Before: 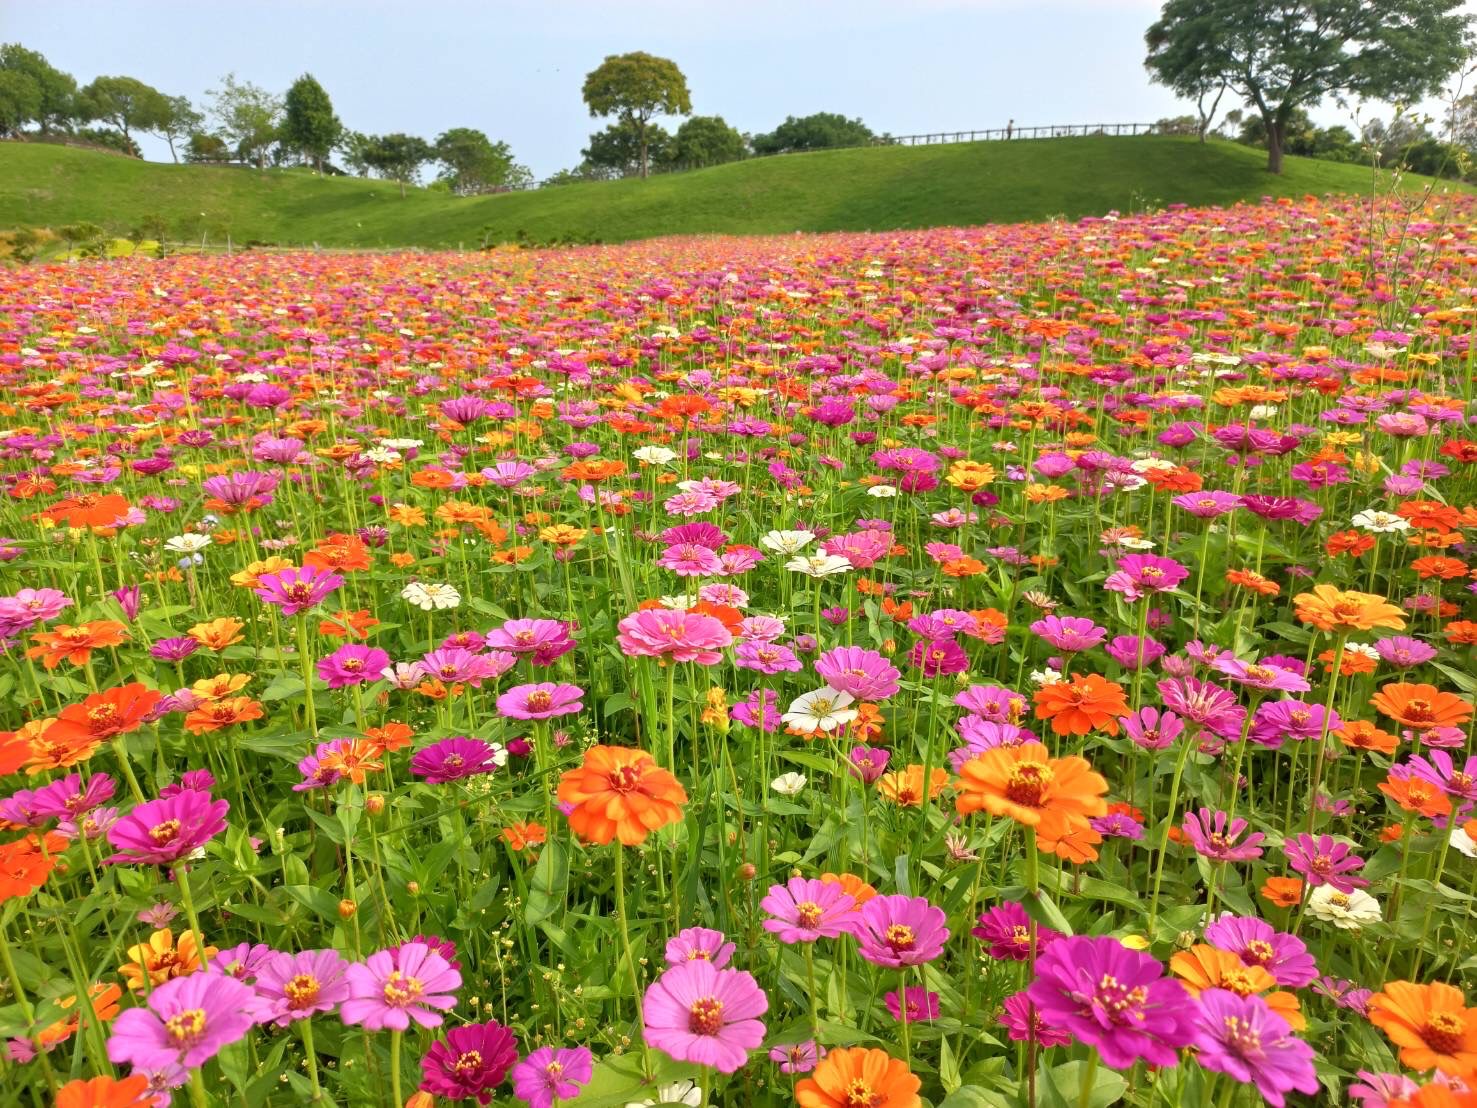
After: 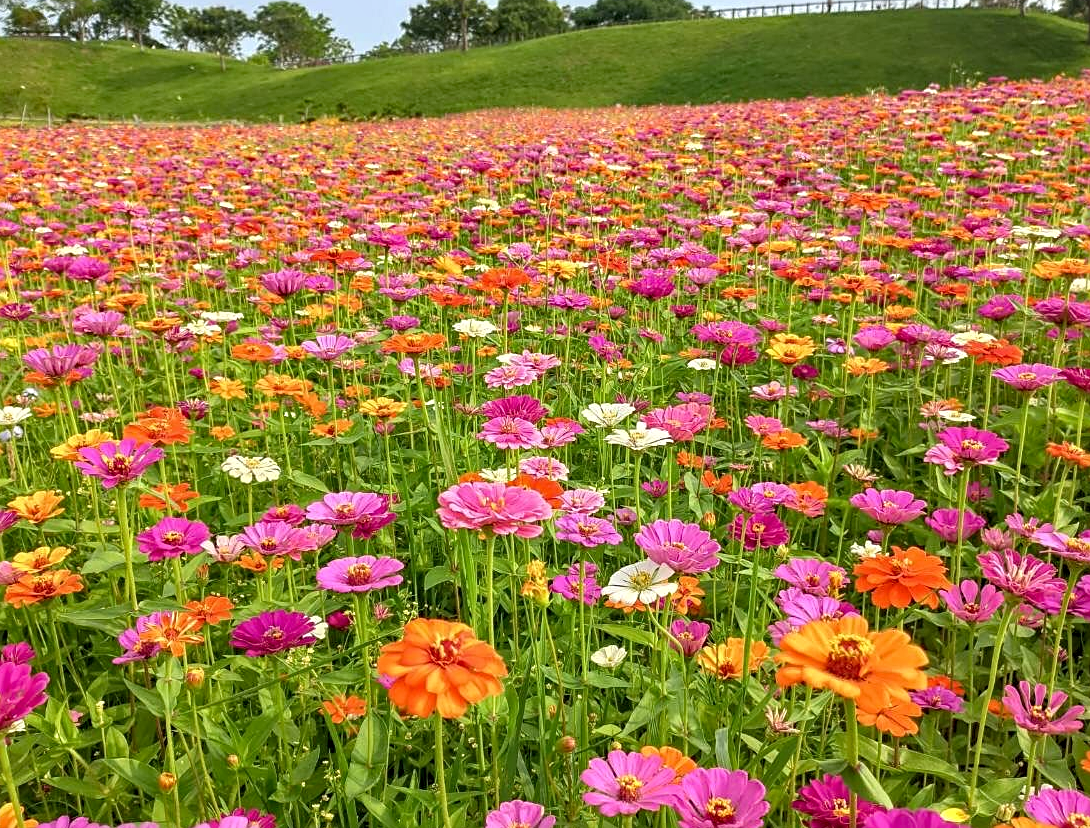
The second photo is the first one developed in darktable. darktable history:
local contrast: on, module defaults
sharpen: on, module defaults
crop and rotate: left 12.203%, top 11.474%, right 13.949%, bottom 13.771%
exposure: exposure -0.04 EV, compensate highlight preservation false
haze removal: compatibility mode true, adaptive false
